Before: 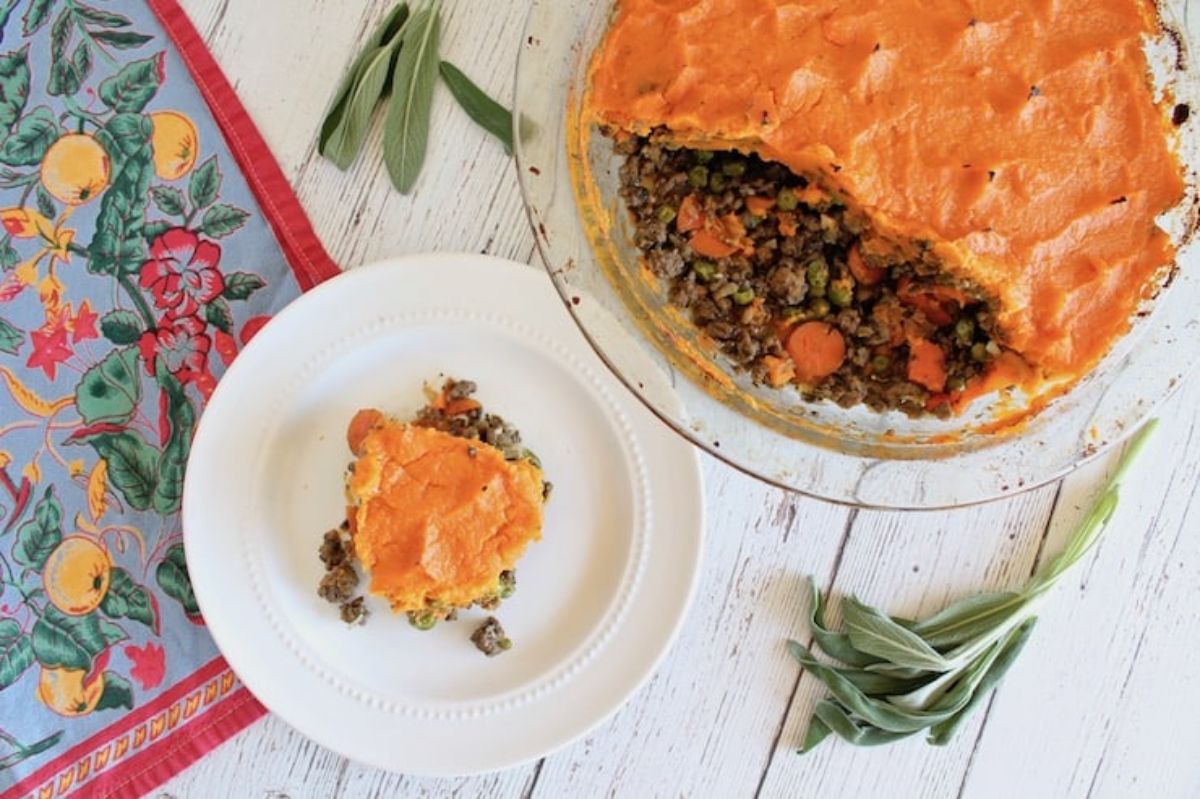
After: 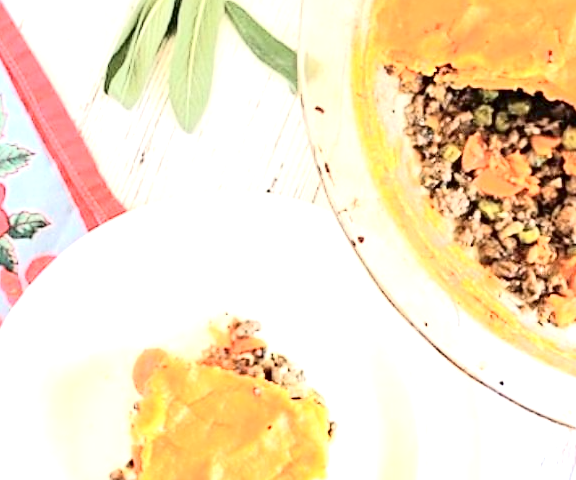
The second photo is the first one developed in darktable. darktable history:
crop: left 17.957%, top 7.701%, right 33.09%, bottom 32.199%
contrast equalizer: octaves 7, y [[0.5, 0.542, 0.583, 0.625, 0.667, 0.708], [0.5 ×6], [0.5 ×6], [0, 0.033, 0.067, 0.1, 0.133, 0.167], [0, 0.05, 0.1, 0.15, 0.2, 0.25]], mix 0.16
exposure: black level correction 0, exposure 1.505 EV, compensate highlight preservation false
sharpen: radius 2.502, amount 0.332
tone curve: curves: ch0 [(0, 0) (0.003, 0.002) (0.011, 0.008) (0.025, 0.019) (0.044, 0.034) (0.069, 0.053) (0.1, 0.079) (0.136, 0.127) (0.177, 0.191) (0.224, 0.274) (0.277, 0.367) (0.335, 0.465) (0.399, 0.552) (0.468, 0.643) (0.543, 0.737) (0.623, 0.82) (0.709, 0.891) (0.801, 0.928) (0.898, 0.963) (1, 1)], color space Lab, independent channels, preserve colors none
